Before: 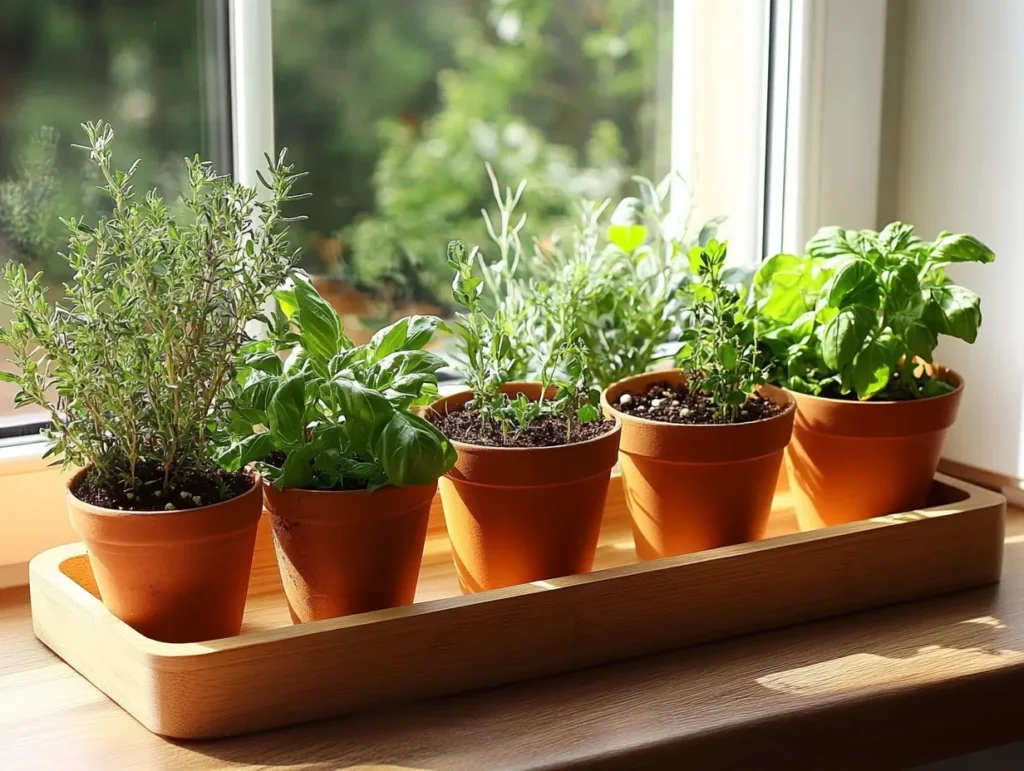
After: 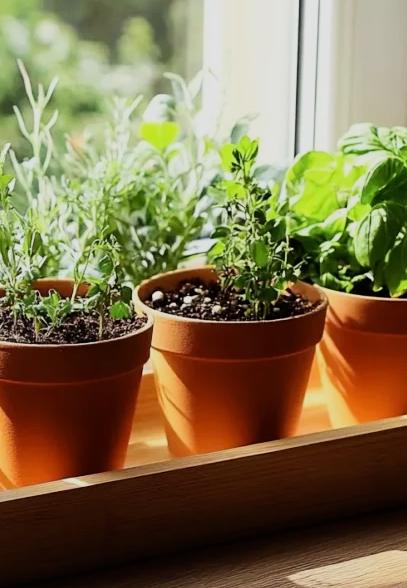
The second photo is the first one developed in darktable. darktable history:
filmic rgb: black relative exposure -7.5 EV, white relative exposure 5 EV, hardness 3.31, contrast 1.3, contrast in shadows safe
crop: left 45.721%, top 13.393%, right 14.118%, bottom 10.01%
